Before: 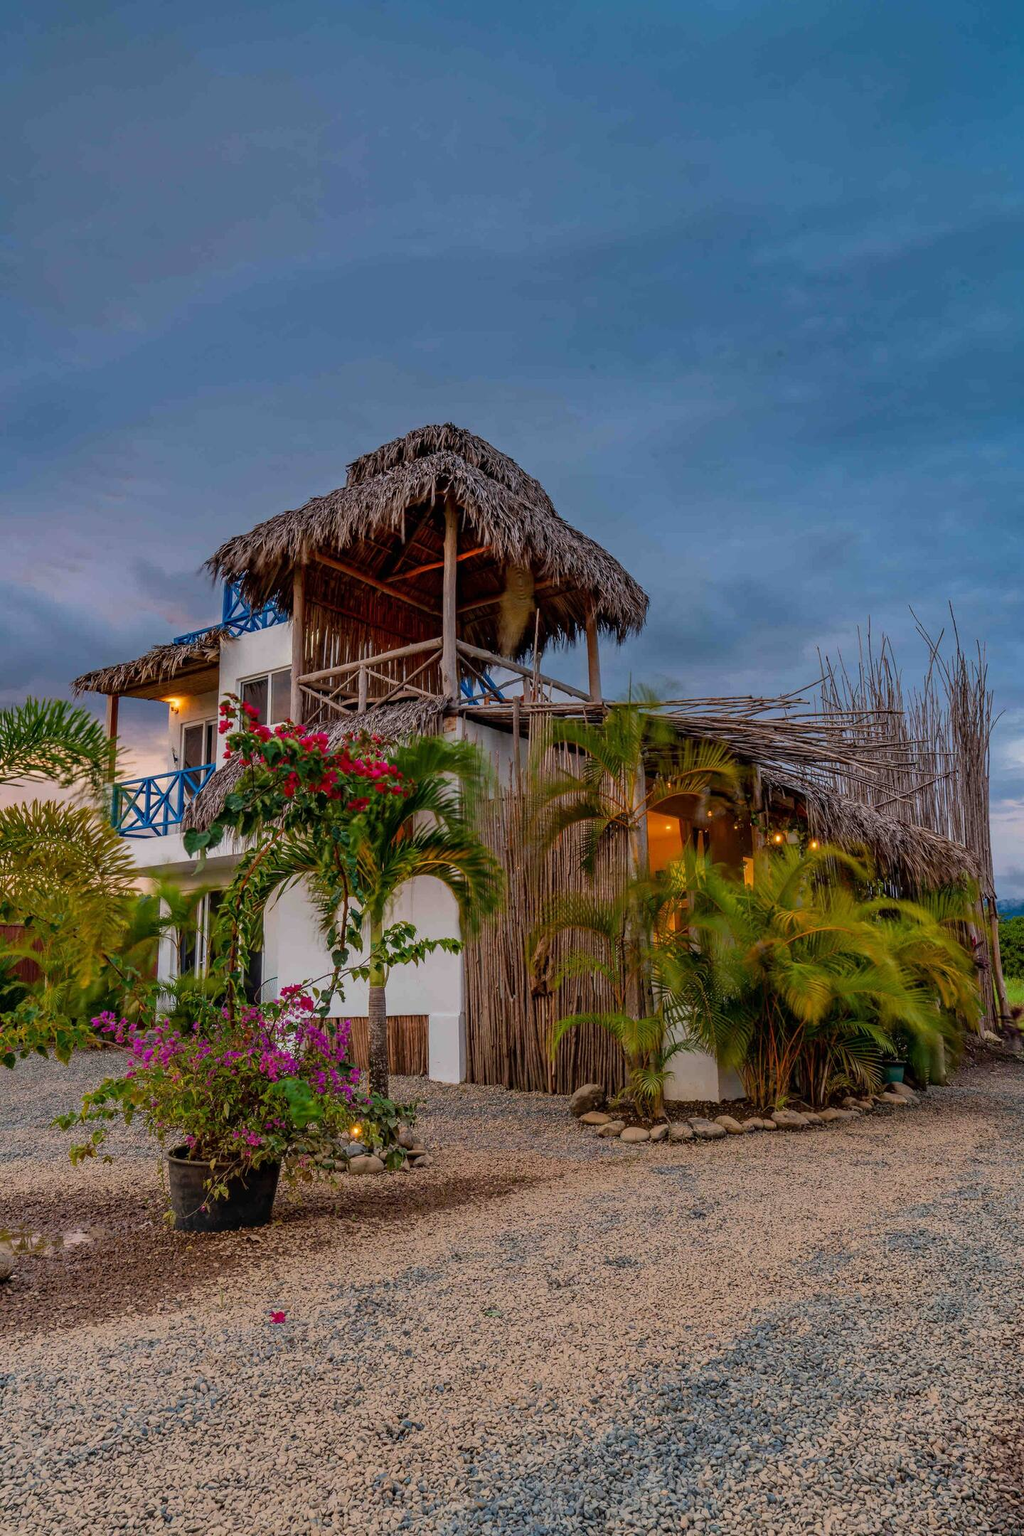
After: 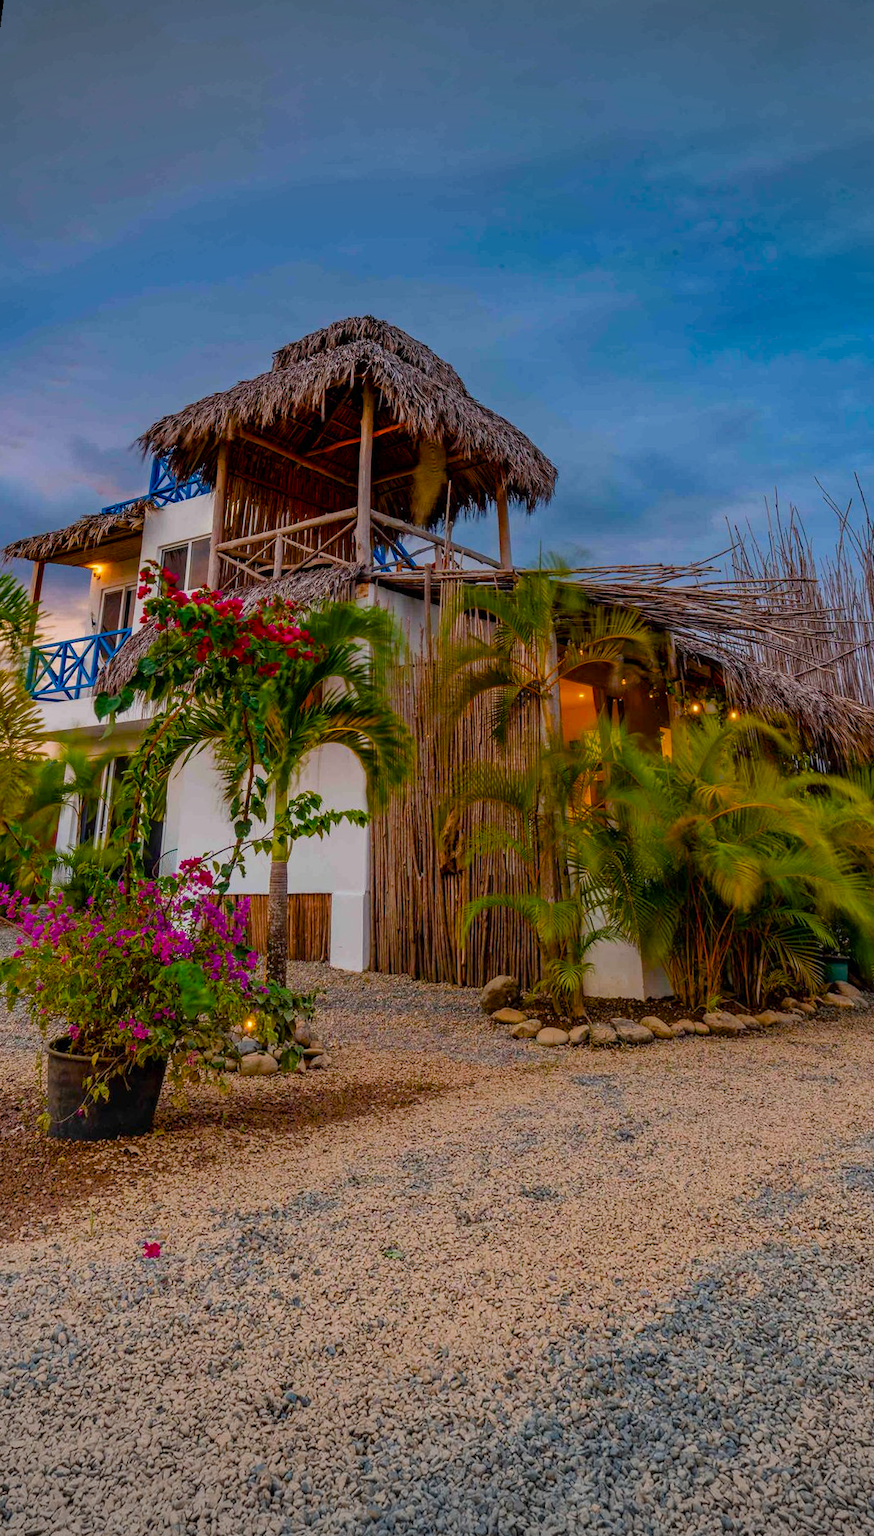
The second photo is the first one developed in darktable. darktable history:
vignetting: fall-off start 100%, brightness -0.282, width/height ratio 1.31
color balance rgb: perceptual saturation grading › global saturation 35%, perceptual saturation grading › highlights -25%, perceptual saturation grading › shadows 50%
rotate and perspective: rotation 0.72°, lens shift (vertical) -0.352, lens shift (horizontal) -0.051, crop left 0.152, crop right 0.859, crop top 0.019, crop bottom 0.964
